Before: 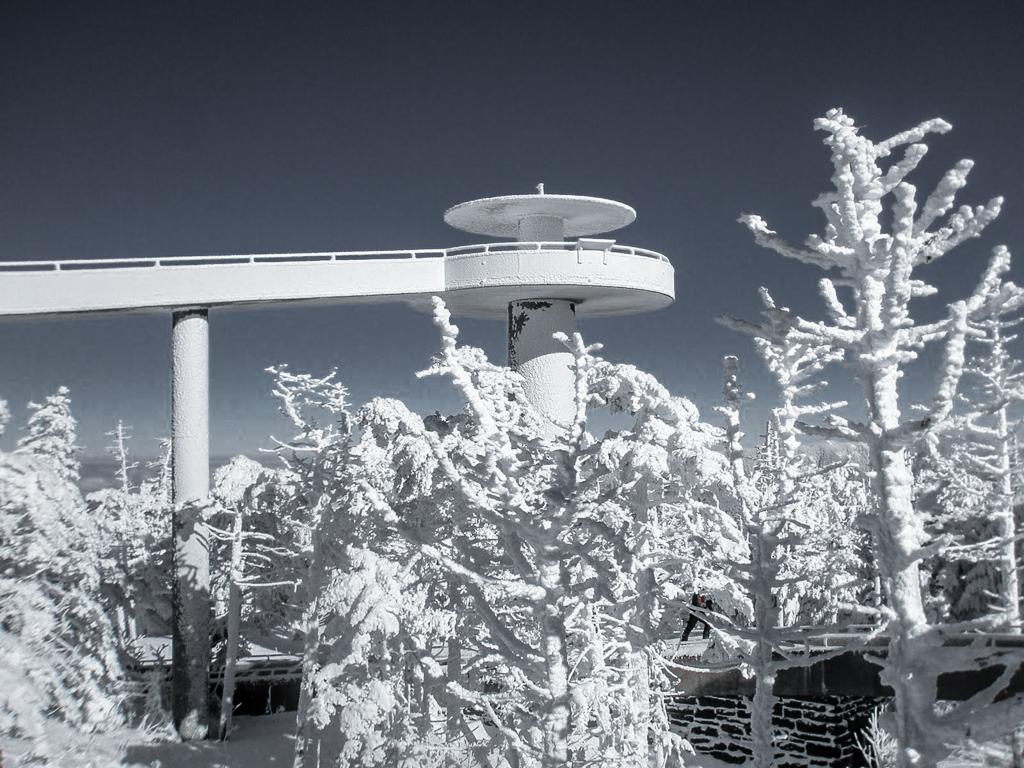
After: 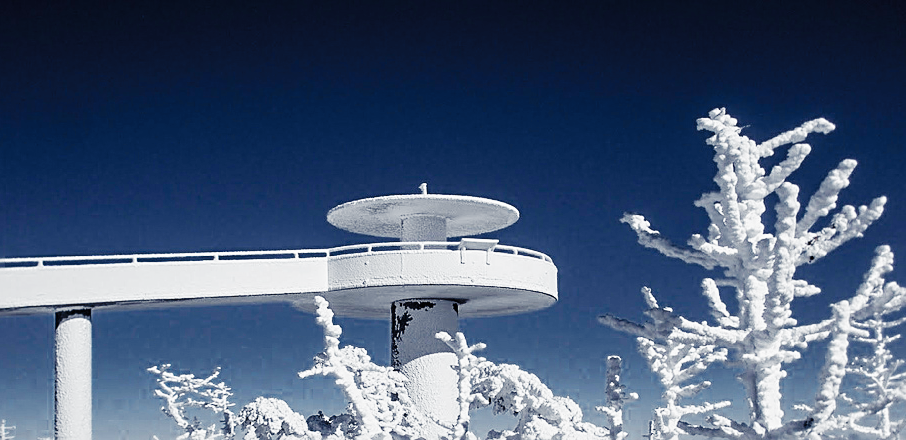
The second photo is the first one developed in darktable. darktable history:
crop and rotate: left 11.478%, bottom 42.599%
color balance rgb: shadows lift › luminance -21.674%, shadows lift › chroma 6.502%, shadows lift › hue 269.56°, linear chroma grading › global chroma 8.972%, perceptual saturation grading › global saturation 0.506%, perceptual saturation grading › highlights -18.072%, perceptual saturation grading › mid-tones 33.749%, perceptual saturation grading › shadows 50.558%, global vibrance 20%
tone curve: curves: ch0 [(0, 0) (0.003, 0.002) (0.011, 0.006) (0.025, 0.014) (0.044, 0.025) (0.069, 0.039) (0.1, 0.056) (0.136, 0.082) (0.177, 0.116) (0.224, 0.163) (0.277, 0.233) (0.335, 0.311) (0.399, 0.396) (0.468, 0.488) (0.543, 0.588) (0.623, 0.695) (0.709, 0.809) (0.801, 0.912) (0.898, 0.997) (1, 1)], preserve colors none
filmic rgb: black relative exposure -7.96 EV, white relative exposure 4.03 EV, threshold 5.99 EV, hardness 4.2, add noise in highlights 0.002, preserve chrominance no, color science v3 (2019), use custom middle-gray values true, contrast in highlights soft, enable highlight reconstruction true
sharpen: on, module defaults
